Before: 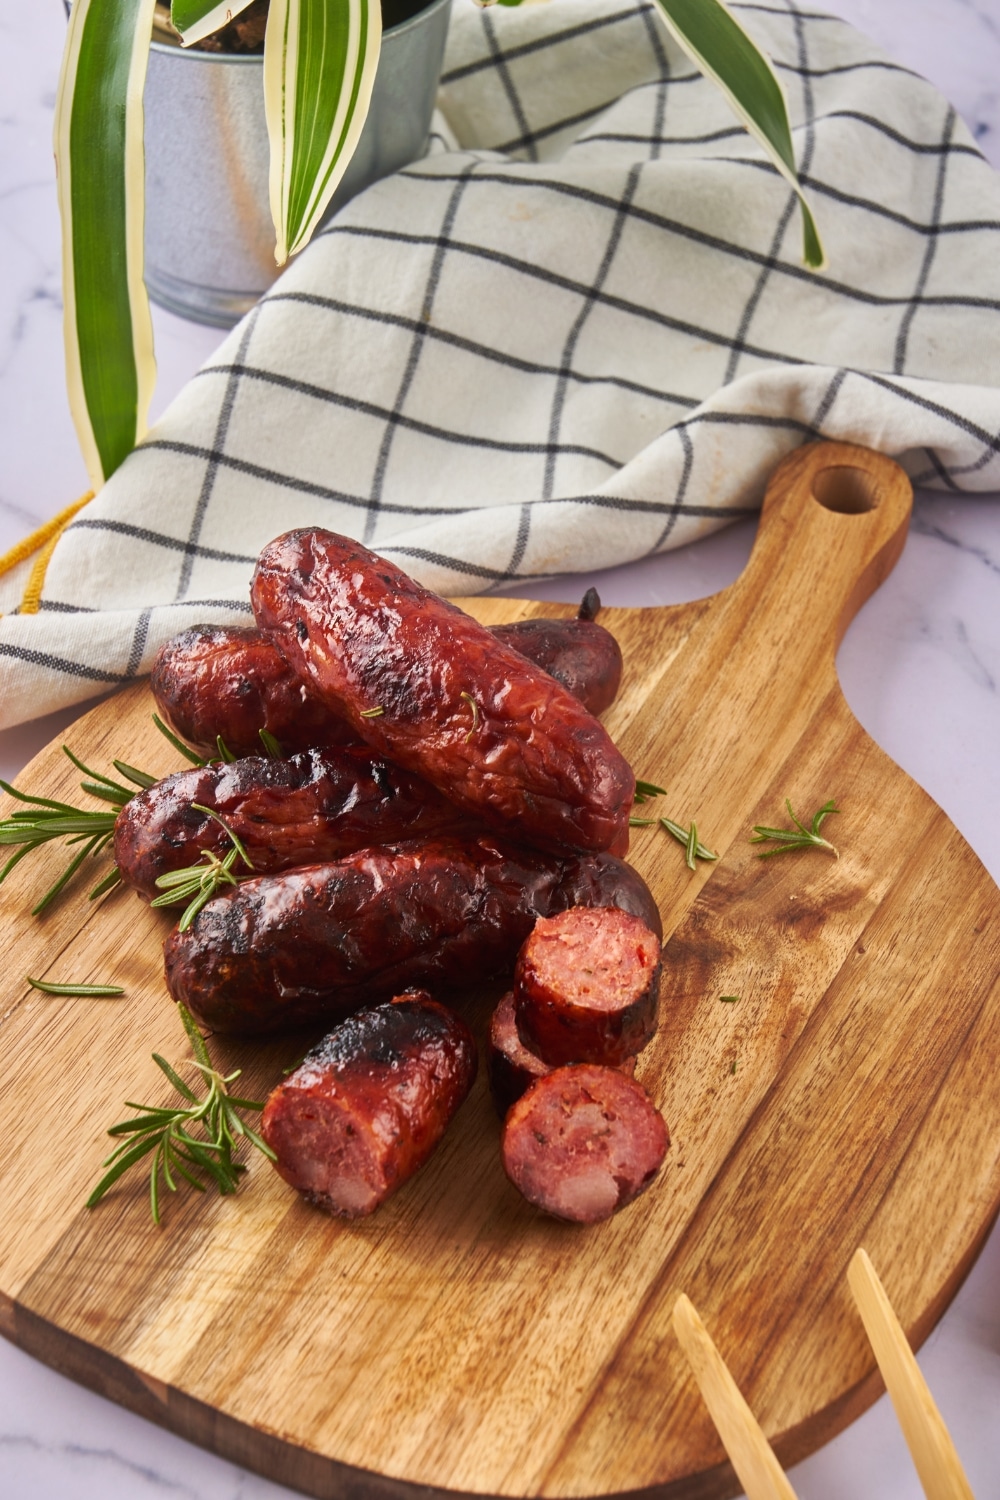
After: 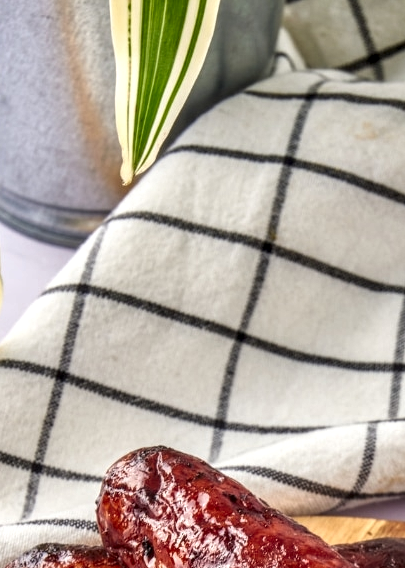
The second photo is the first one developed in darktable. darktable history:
crop: left 15.452%, top 5.459%, right 43.956%, bottom 56.62%
local contrast: highlights 12%, shadows 38%, detail 183%, midtone range 0.471
